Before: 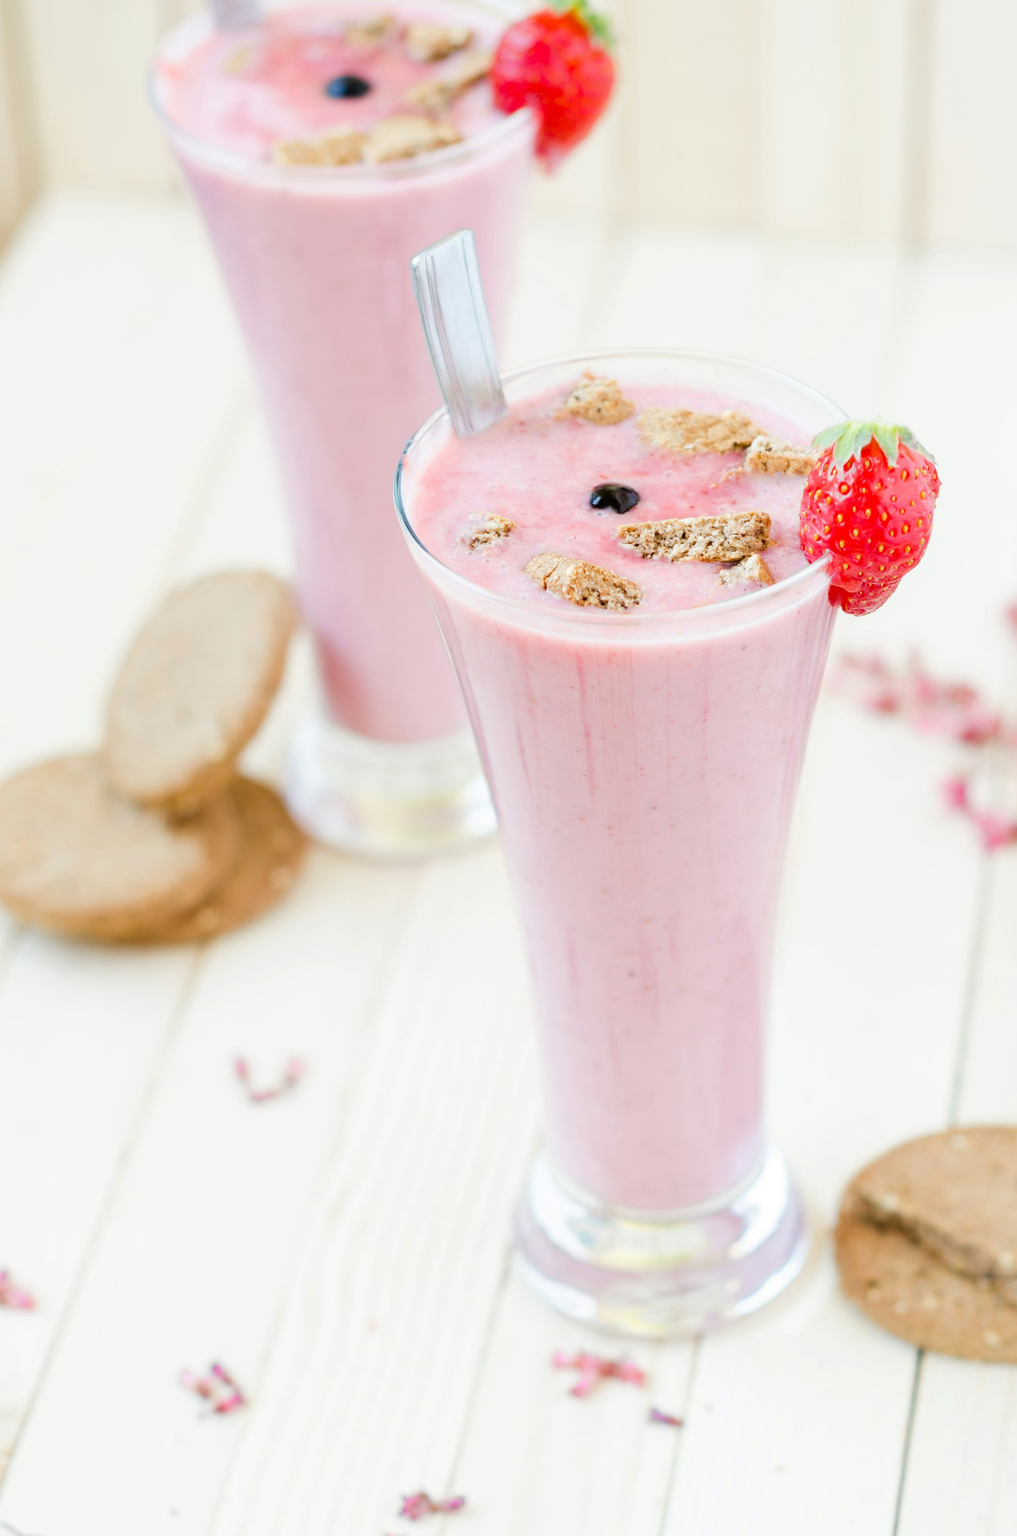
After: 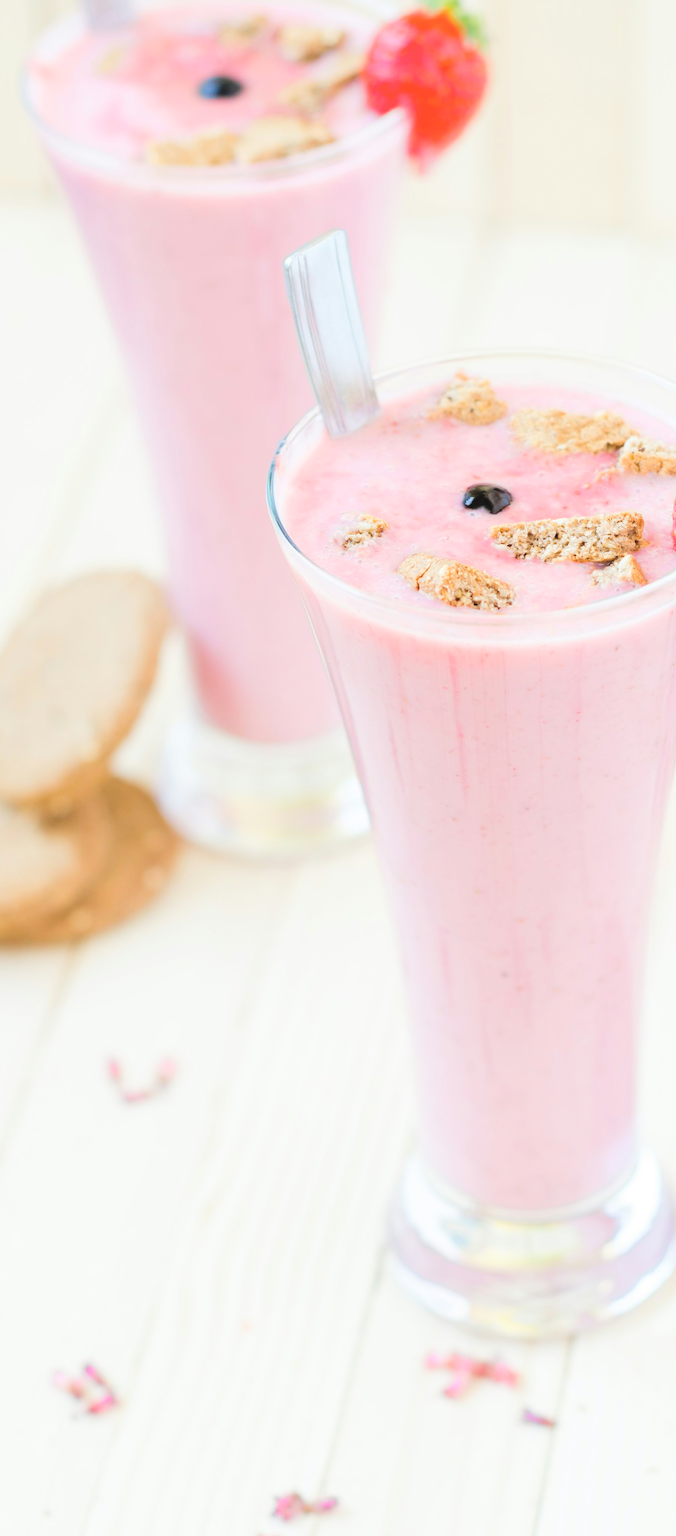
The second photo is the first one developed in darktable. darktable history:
crop and rotate: left 12.559%, right 20.932%
contrast brightness saturation: brightness 0.287
